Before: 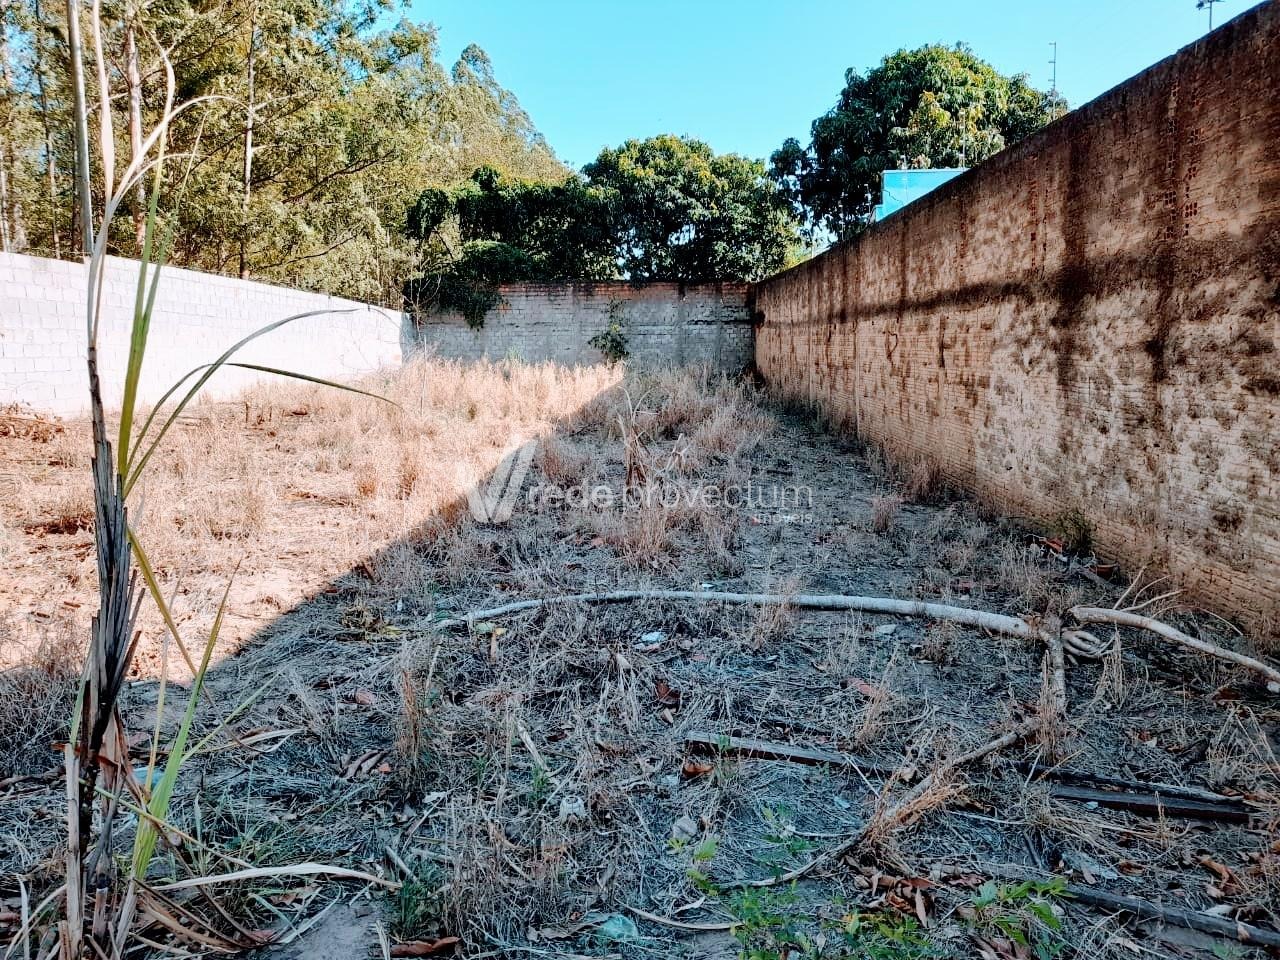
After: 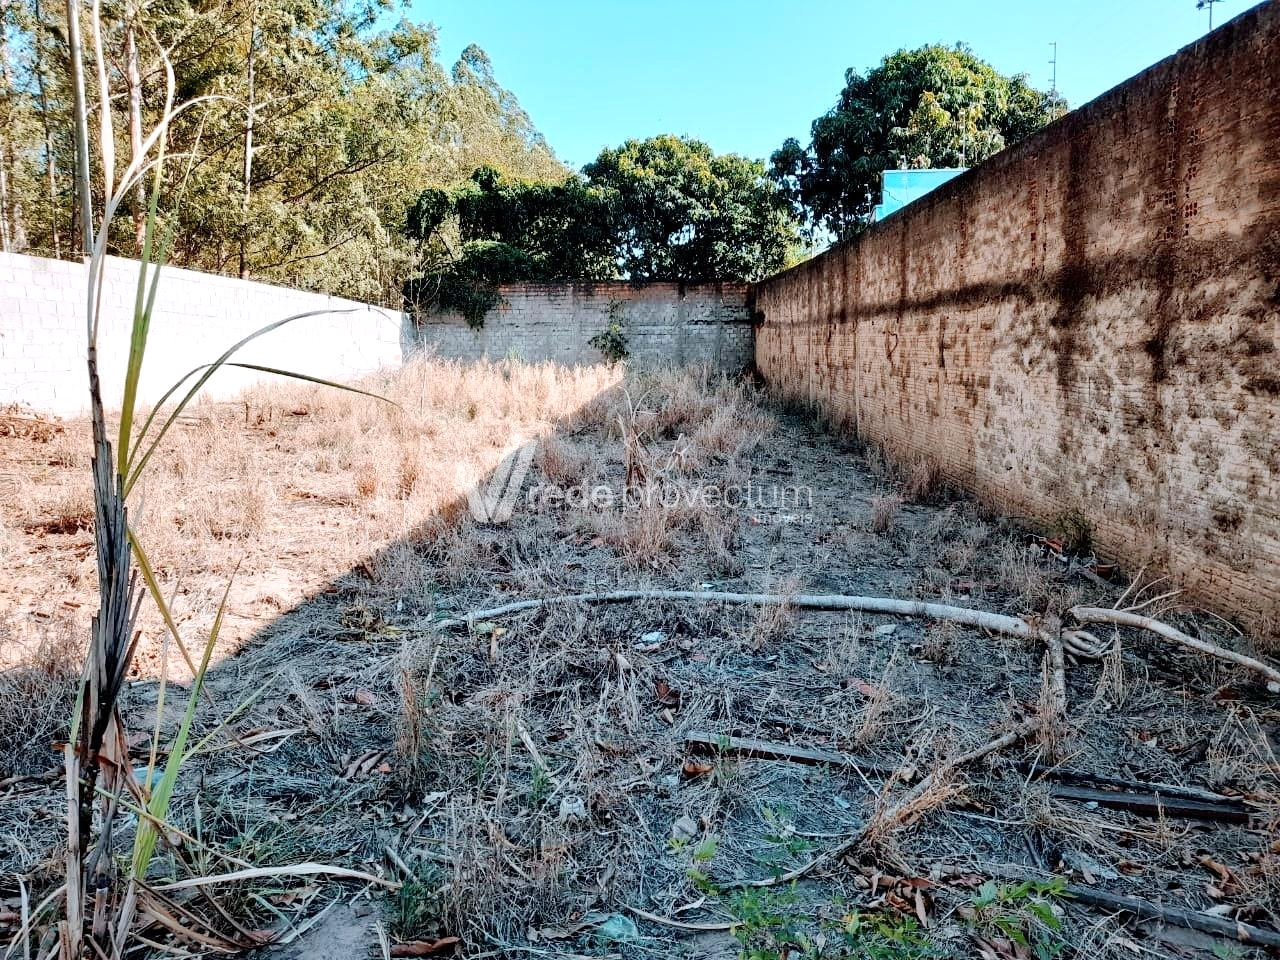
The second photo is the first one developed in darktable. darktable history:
exposure: compensate highlight preservation false
contrast brightness saturation: saturation -0.068
levels: levels [0, 0.476, 0.951]
